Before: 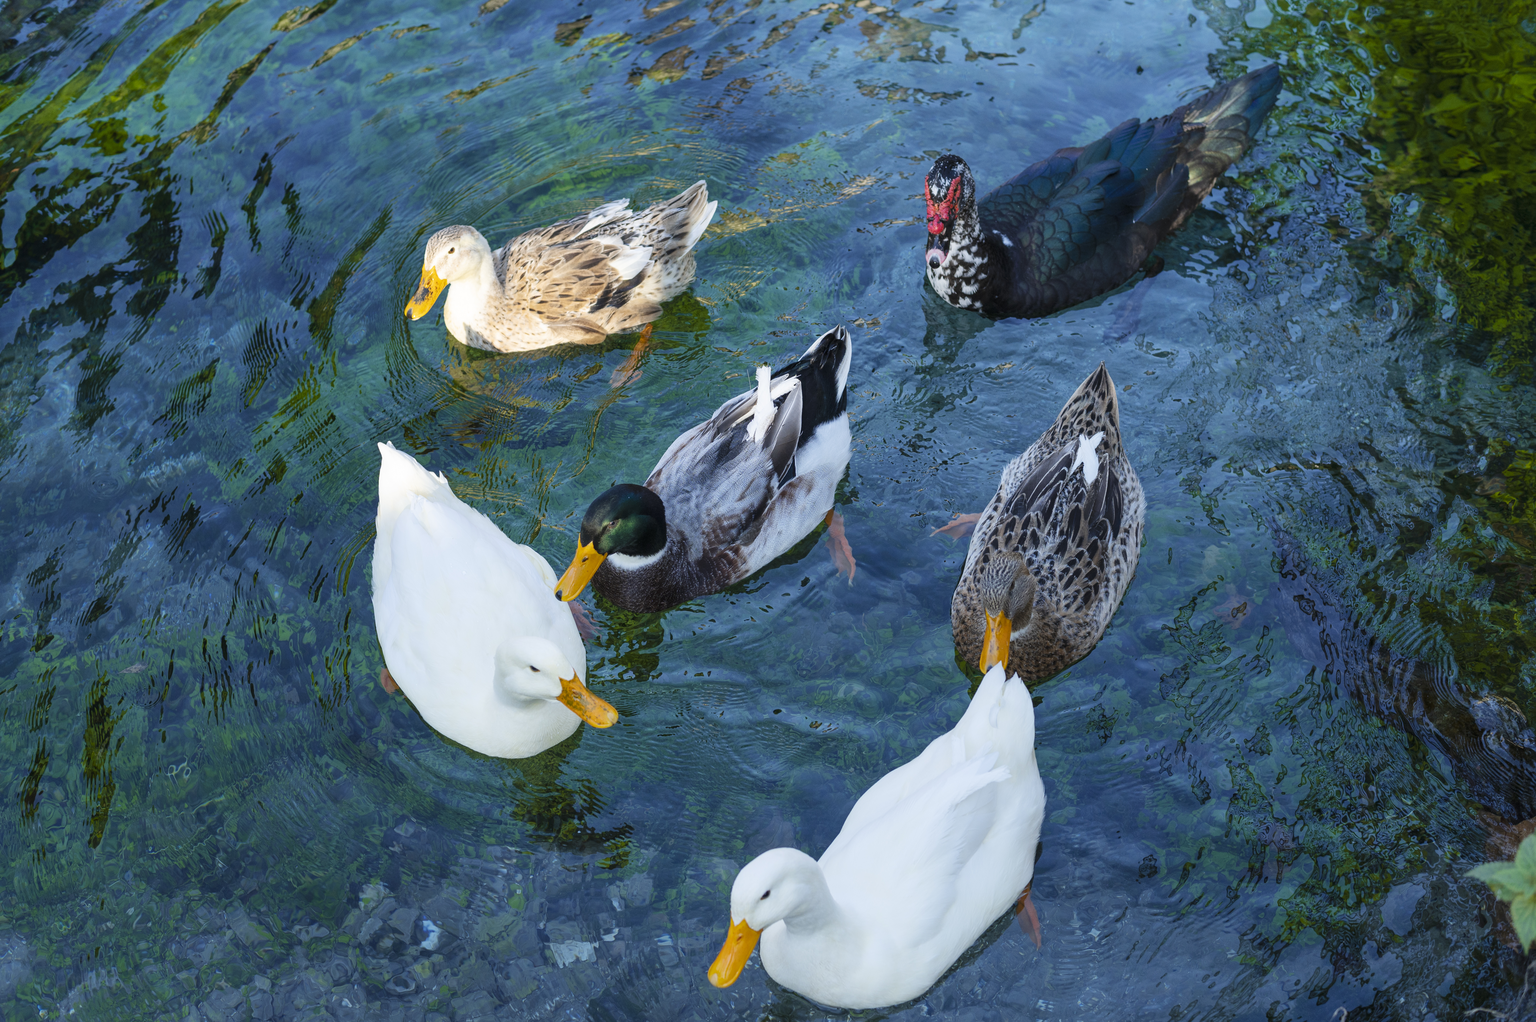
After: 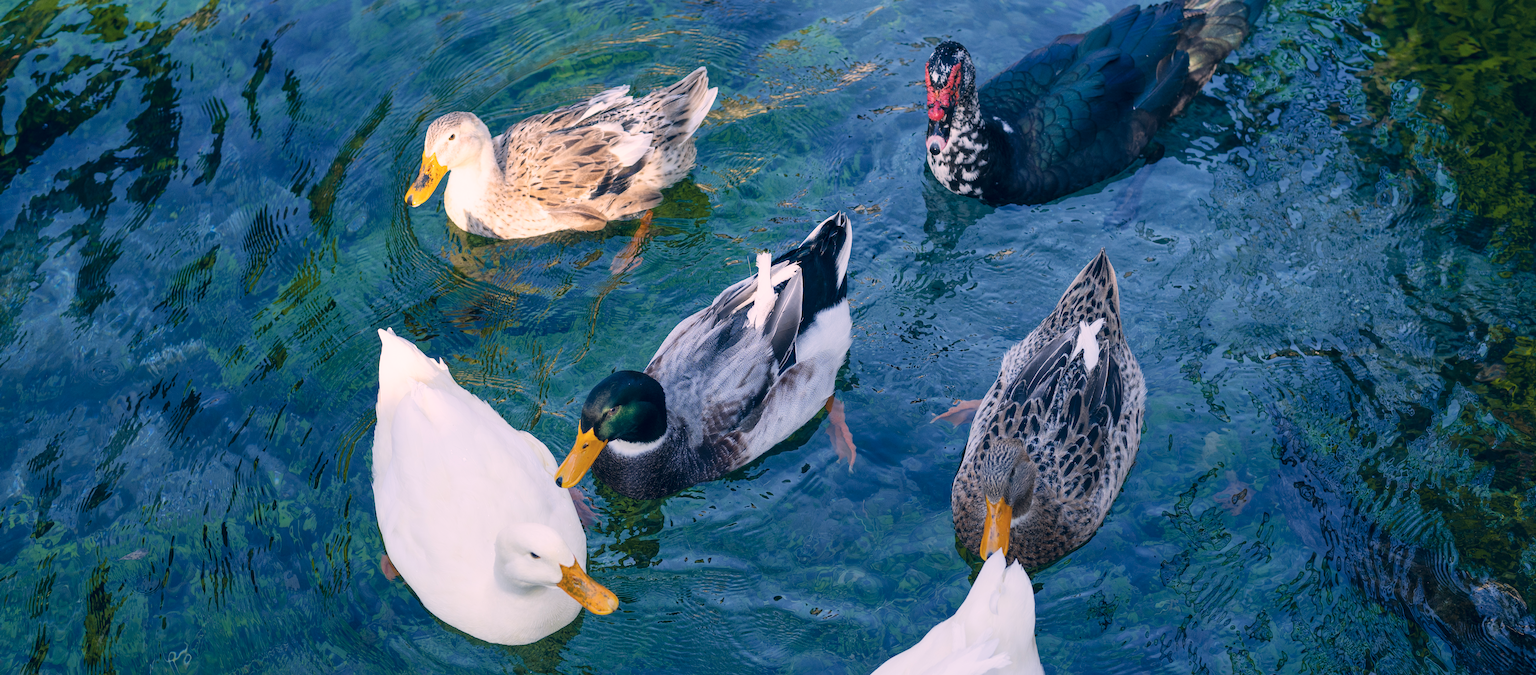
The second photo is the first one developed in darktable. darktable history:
color correction: highlights a* 13.74, highlights b* 6.11, shadows a* -5.14, shadows b* -15.92, saturation 0.868
crop: top 11.137%, bottom 22.726%
